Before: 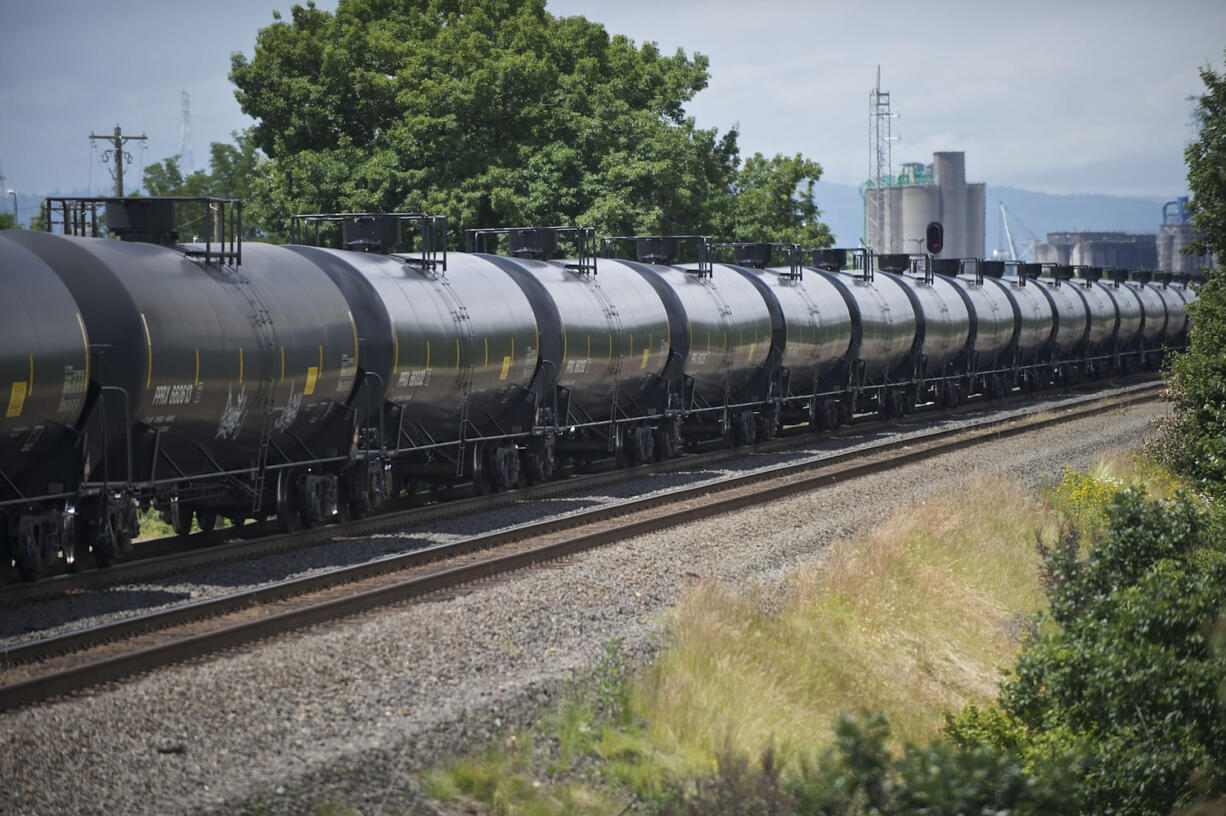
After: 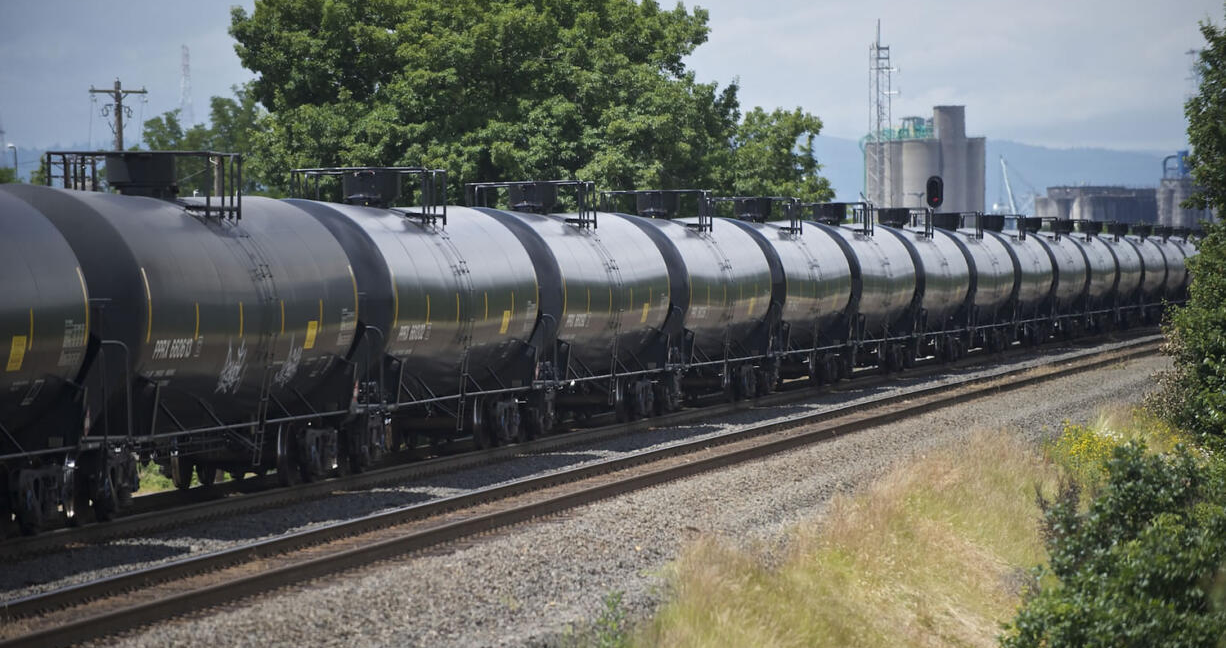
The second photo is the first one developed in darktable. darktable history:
crop and rotate: top 5.651%, bottom 14.933%
